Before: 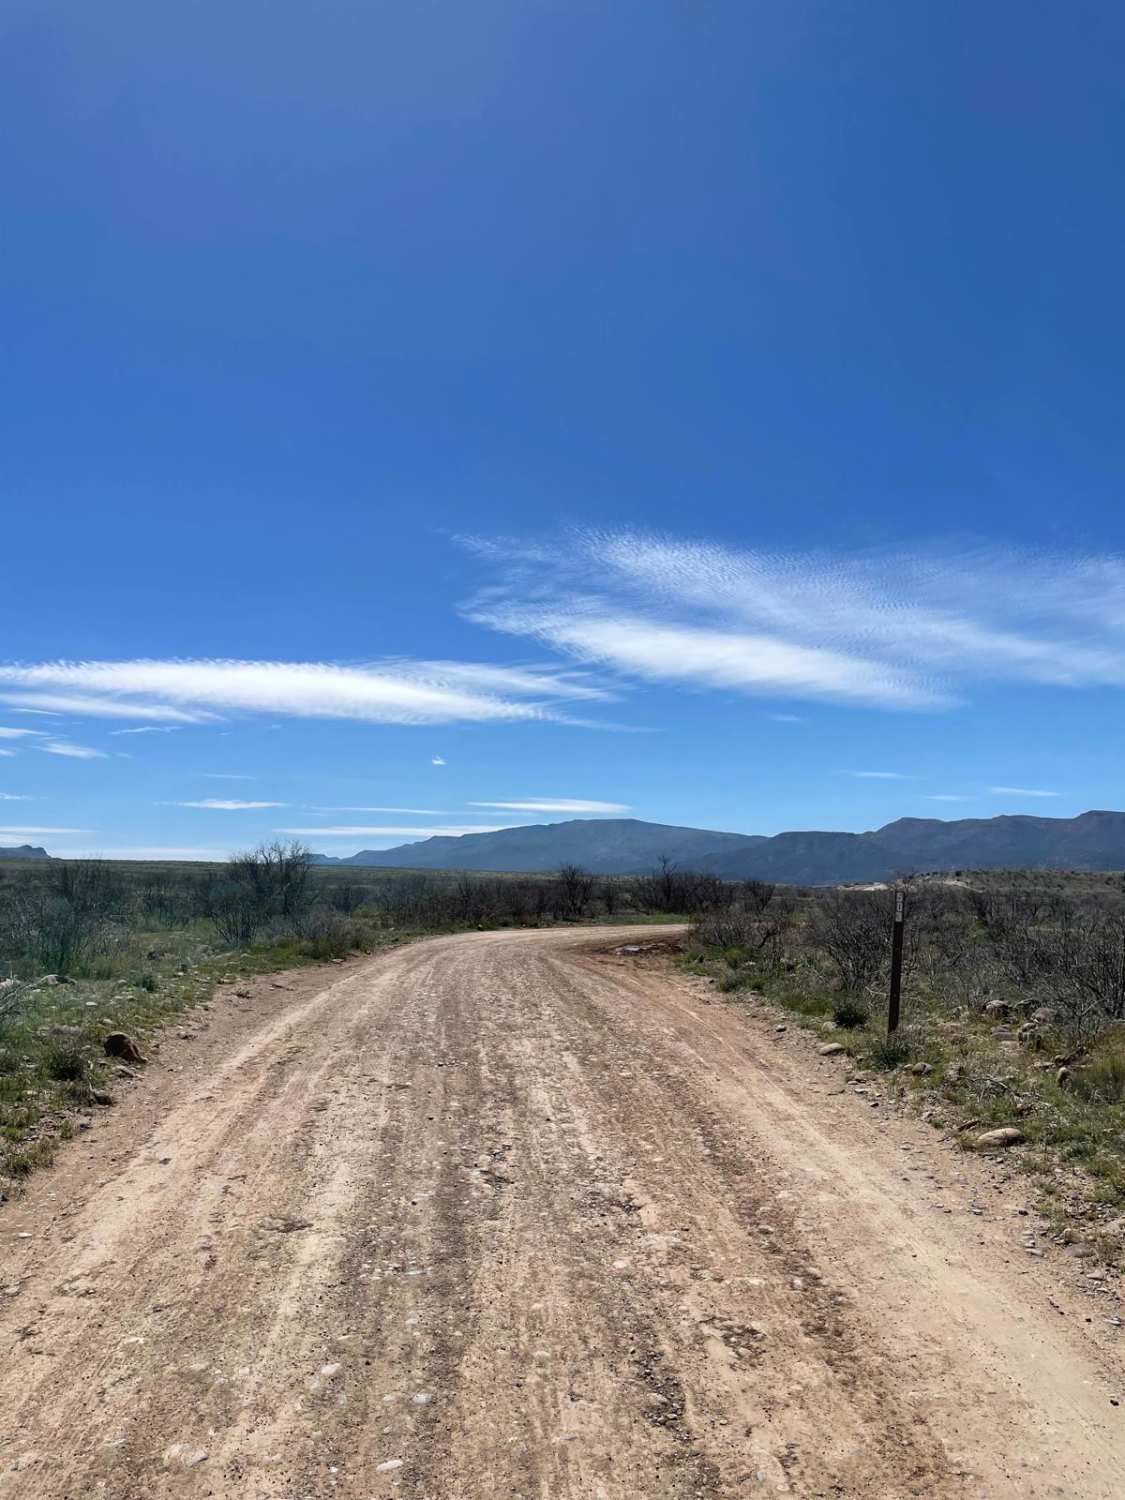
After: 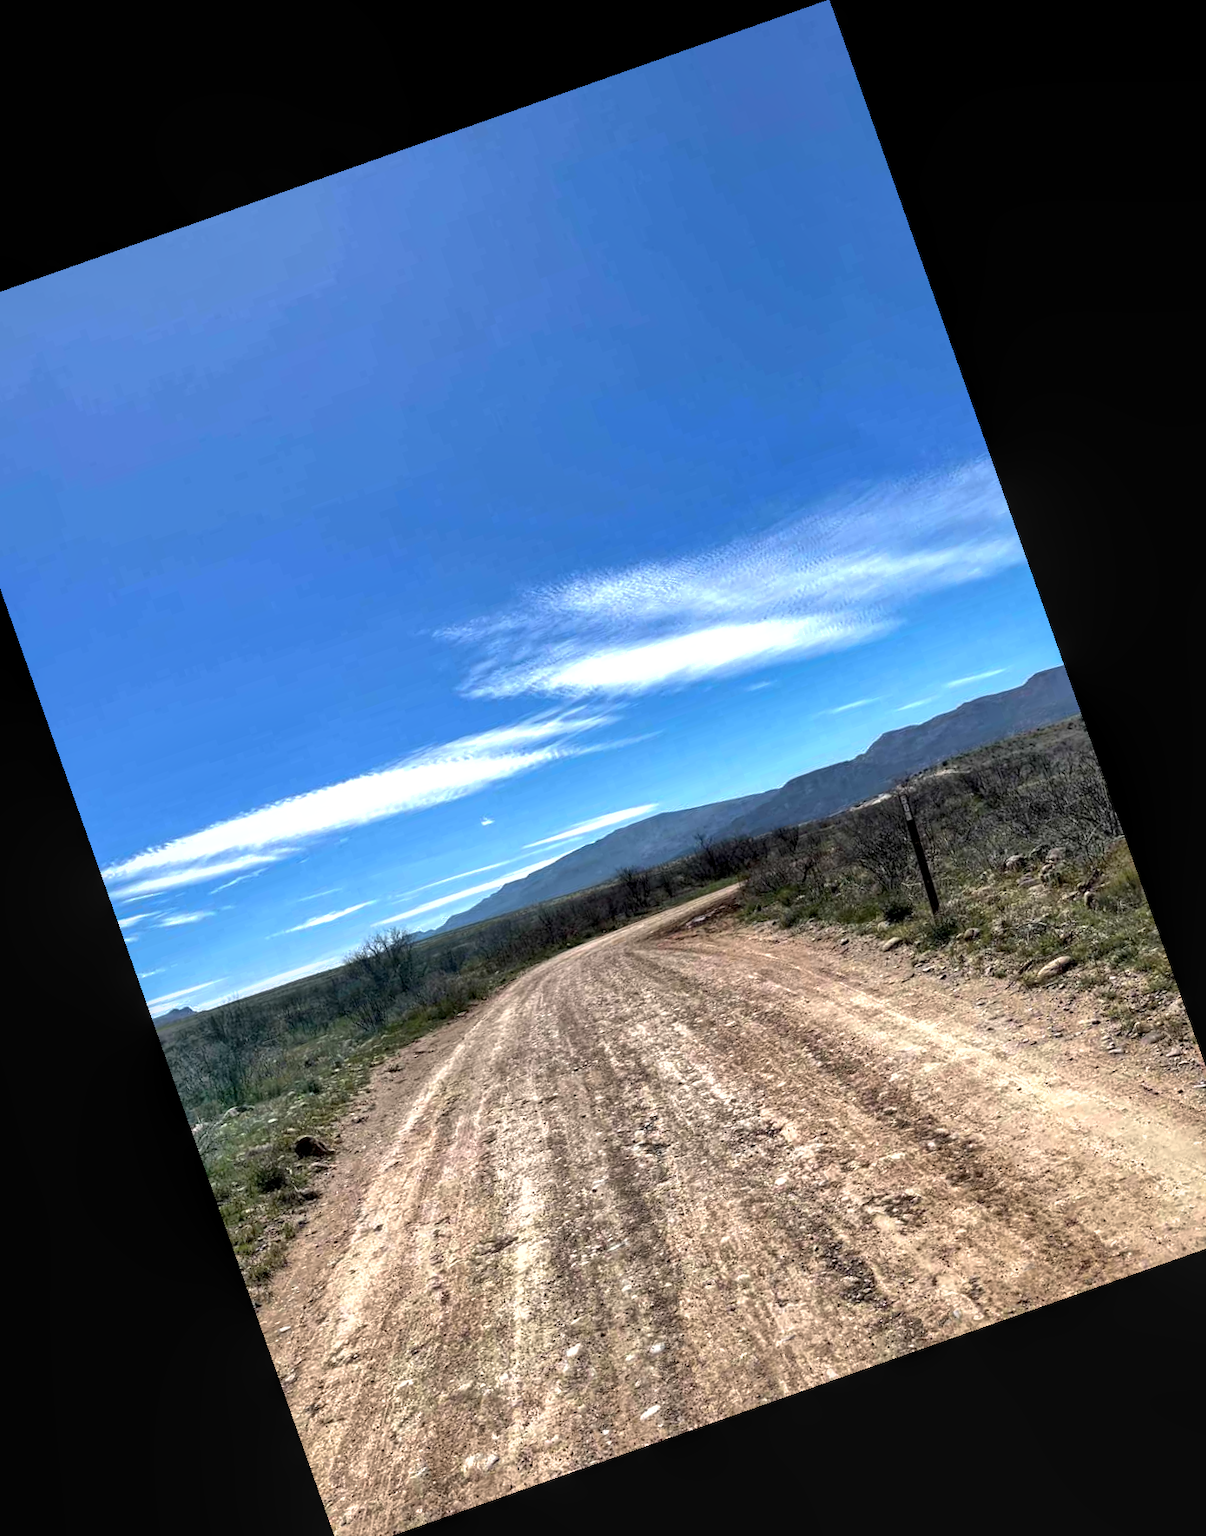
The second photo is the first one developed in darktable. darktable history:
shadows and highlights: on, module defaults
tone equalizer: -8 EV -0.75 EV, -7 EV -0.7 EV, -6 EV -0.6 EV, -5 EV -0.4 EV, -3 EV 0.4 EV, -2 EV 0.6 EV, -1 EV 0.7 EV, +0 EV 0.75 EV, edges refinement/feathering 500, mask exposure compensation -1.57 EV, preserve details no
crop and rotate: angle 19.43°, left 6.812%, right 4.125%, bottom 1.087%
local contrast: on, module defaults
